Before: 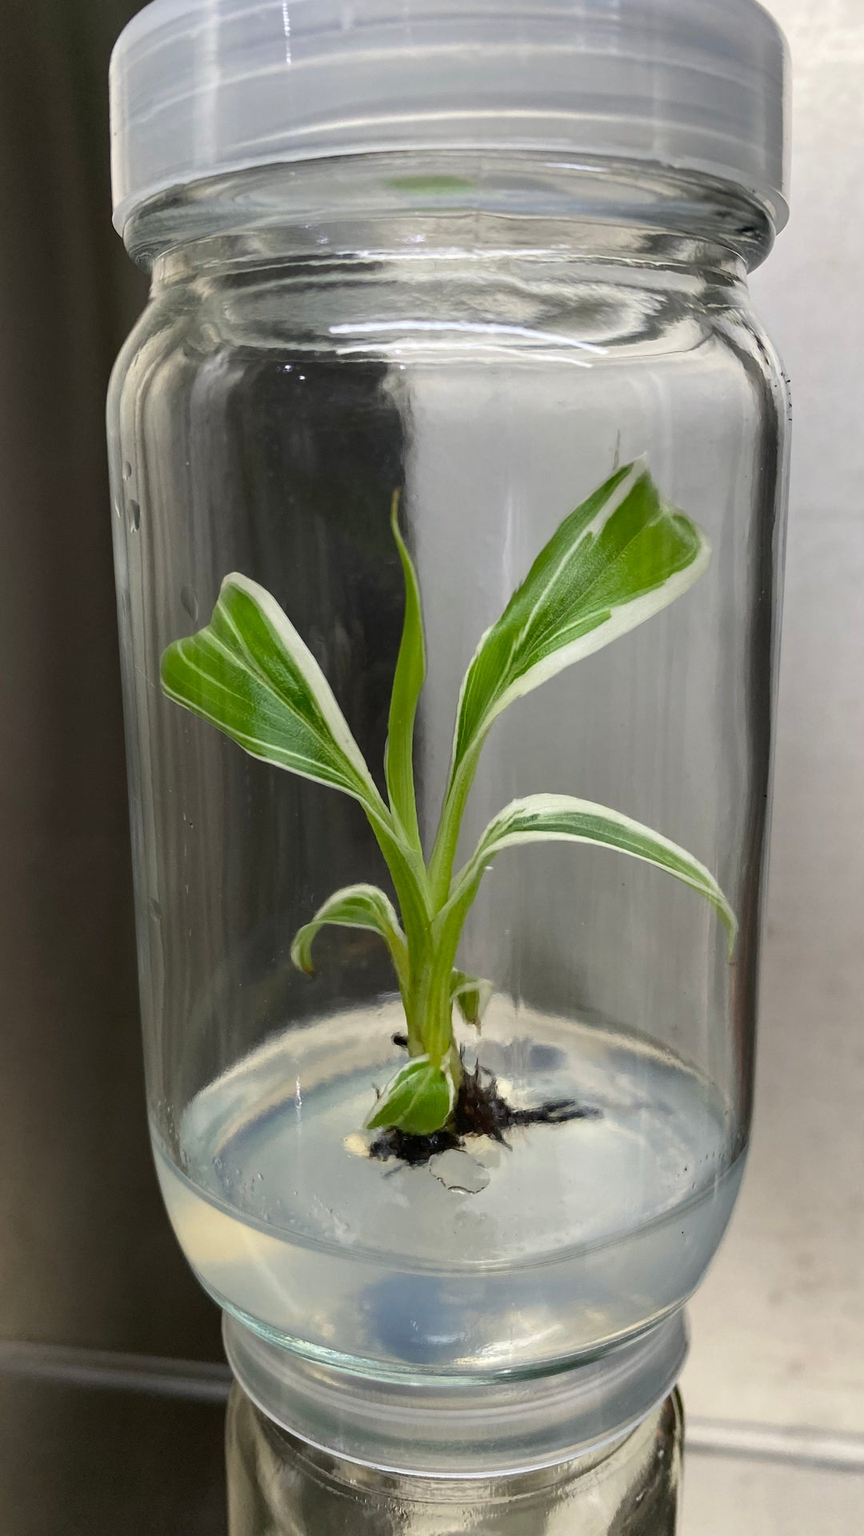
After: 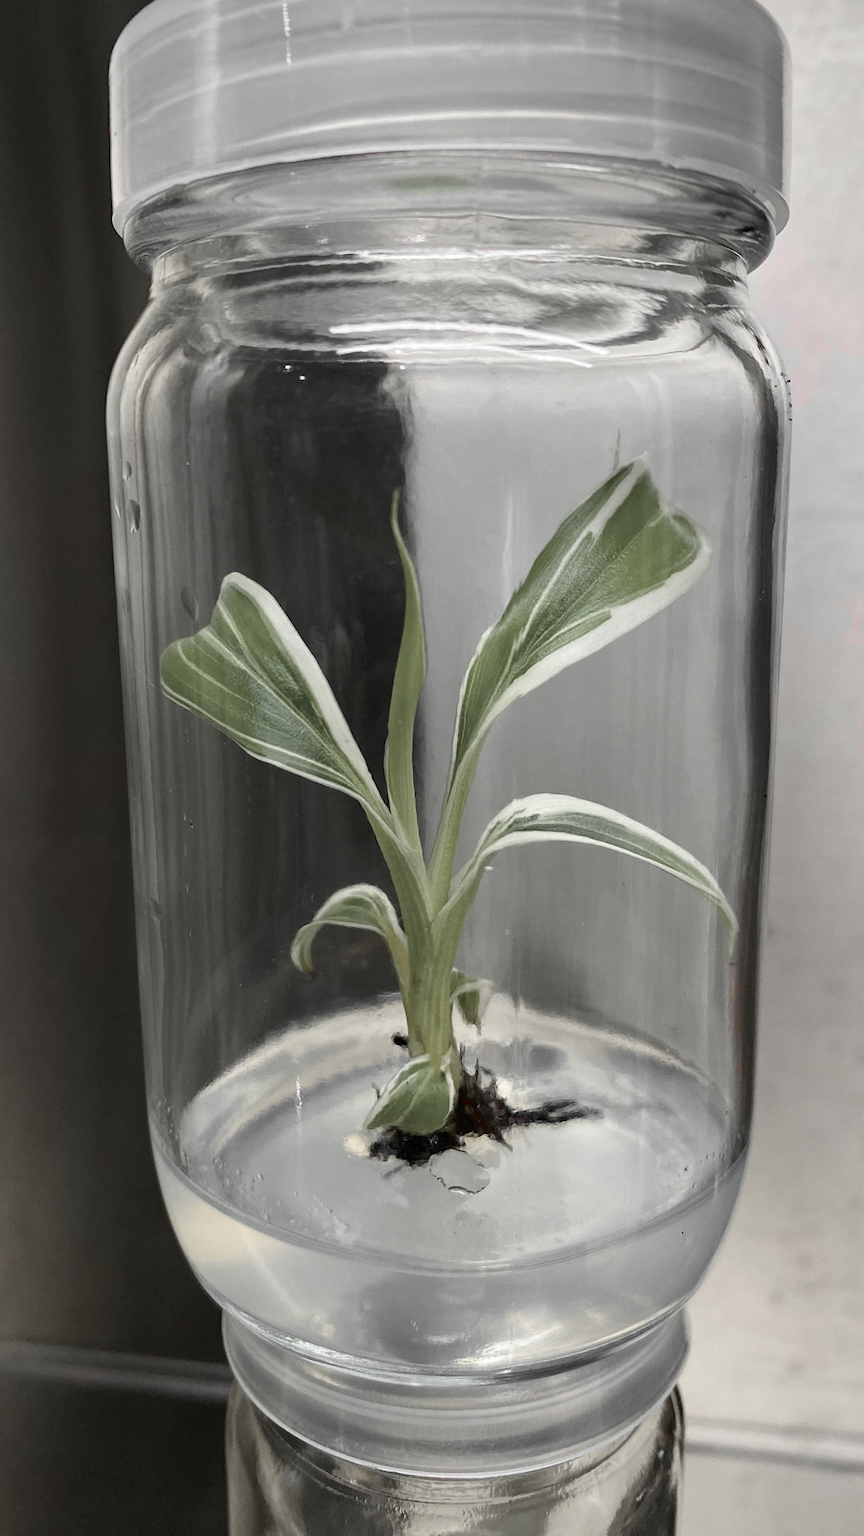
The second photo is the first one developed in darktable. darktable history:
color zones: curves: ch1 [(0, 0.831) (0.08, 0.771) (0.157, 0.268) (0.241, 0.207) (0.562, -0.005) (0.714, -0.013) (0.876, 0.01) (1, 0.831)]
vignetting: saturation 0, unbound false
contrast brightness saturation: contrast 0.08, saturation 0.2
